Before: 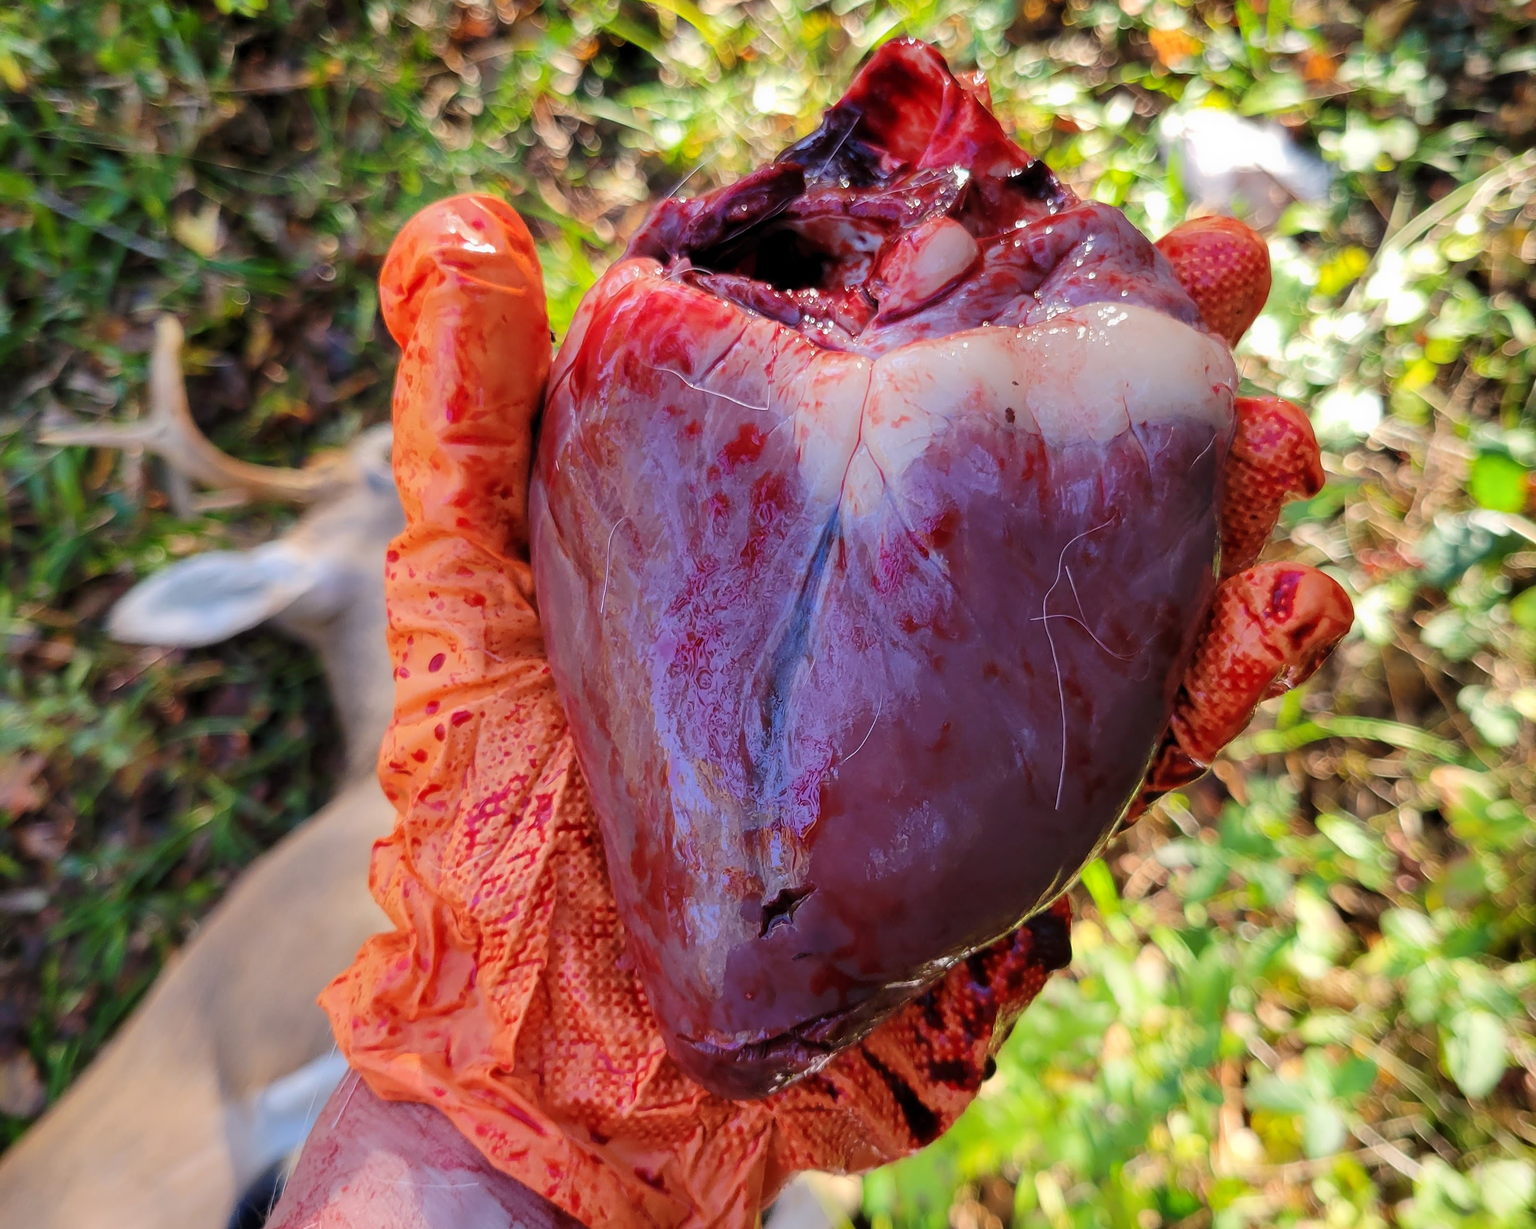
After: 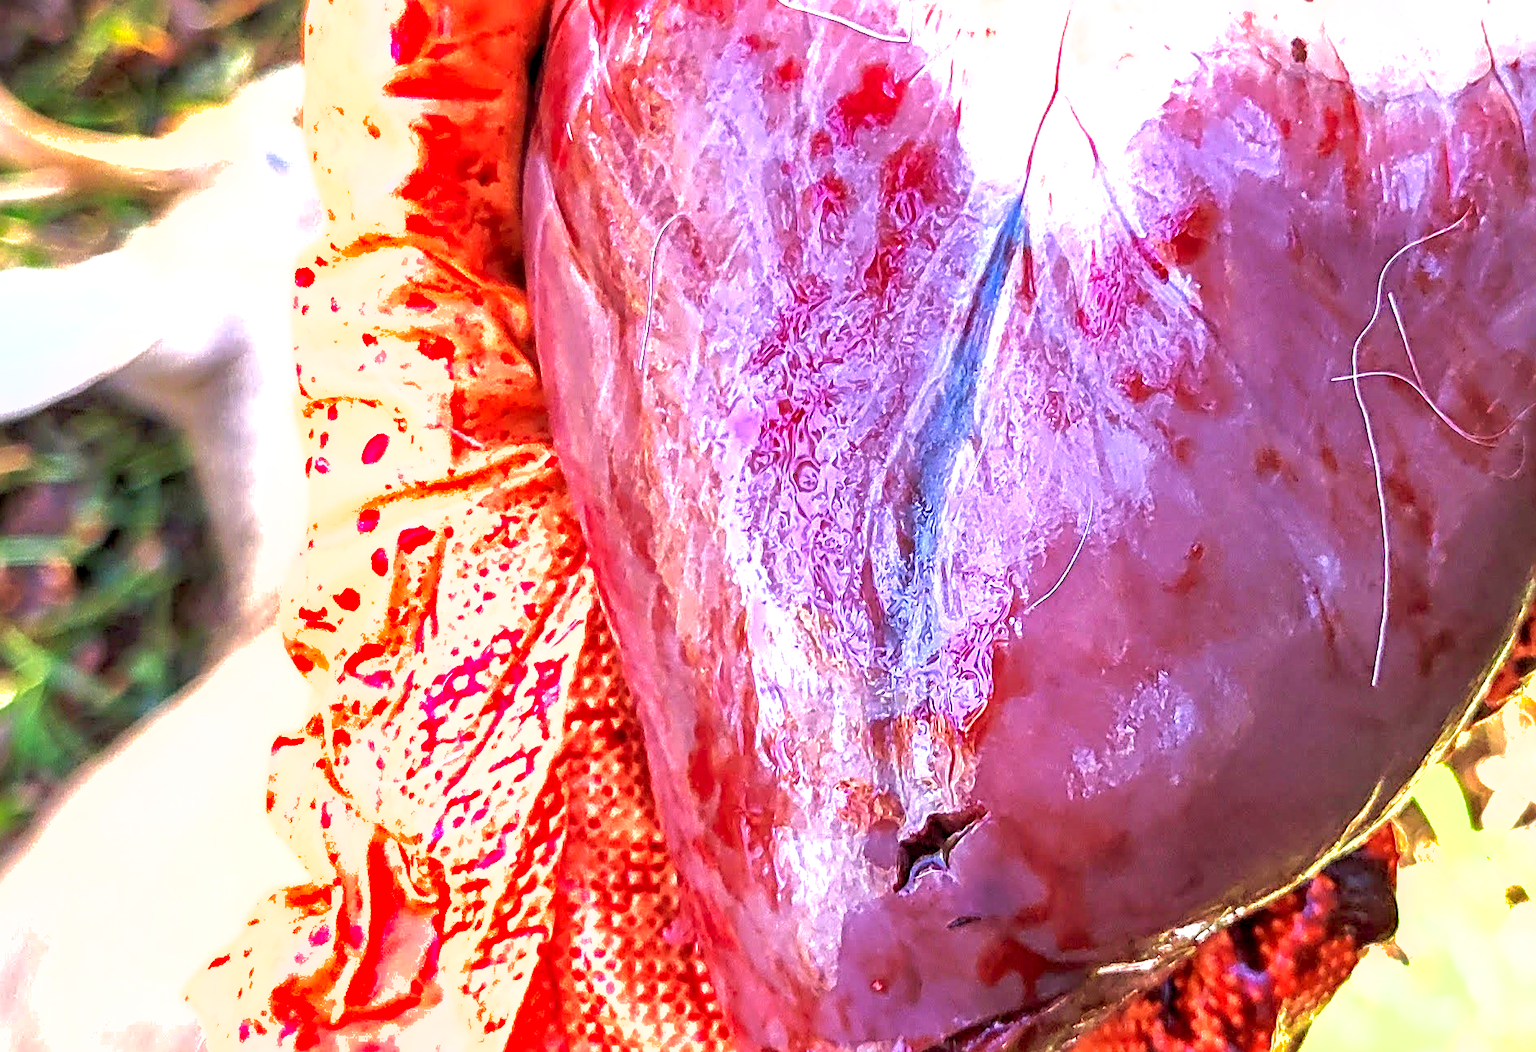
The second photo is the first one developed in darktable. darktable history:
sharpen: radius 4.883
local contrast: on, module defaults
exposure: black level correction 0.001, exposure 2 EV, compensate highlight preservation false
velvia: strength 17%
crop: left 13.312%, top 31.28%, right 24.627%, bottom 15.582%
shadows and highlights: on, module defaults
